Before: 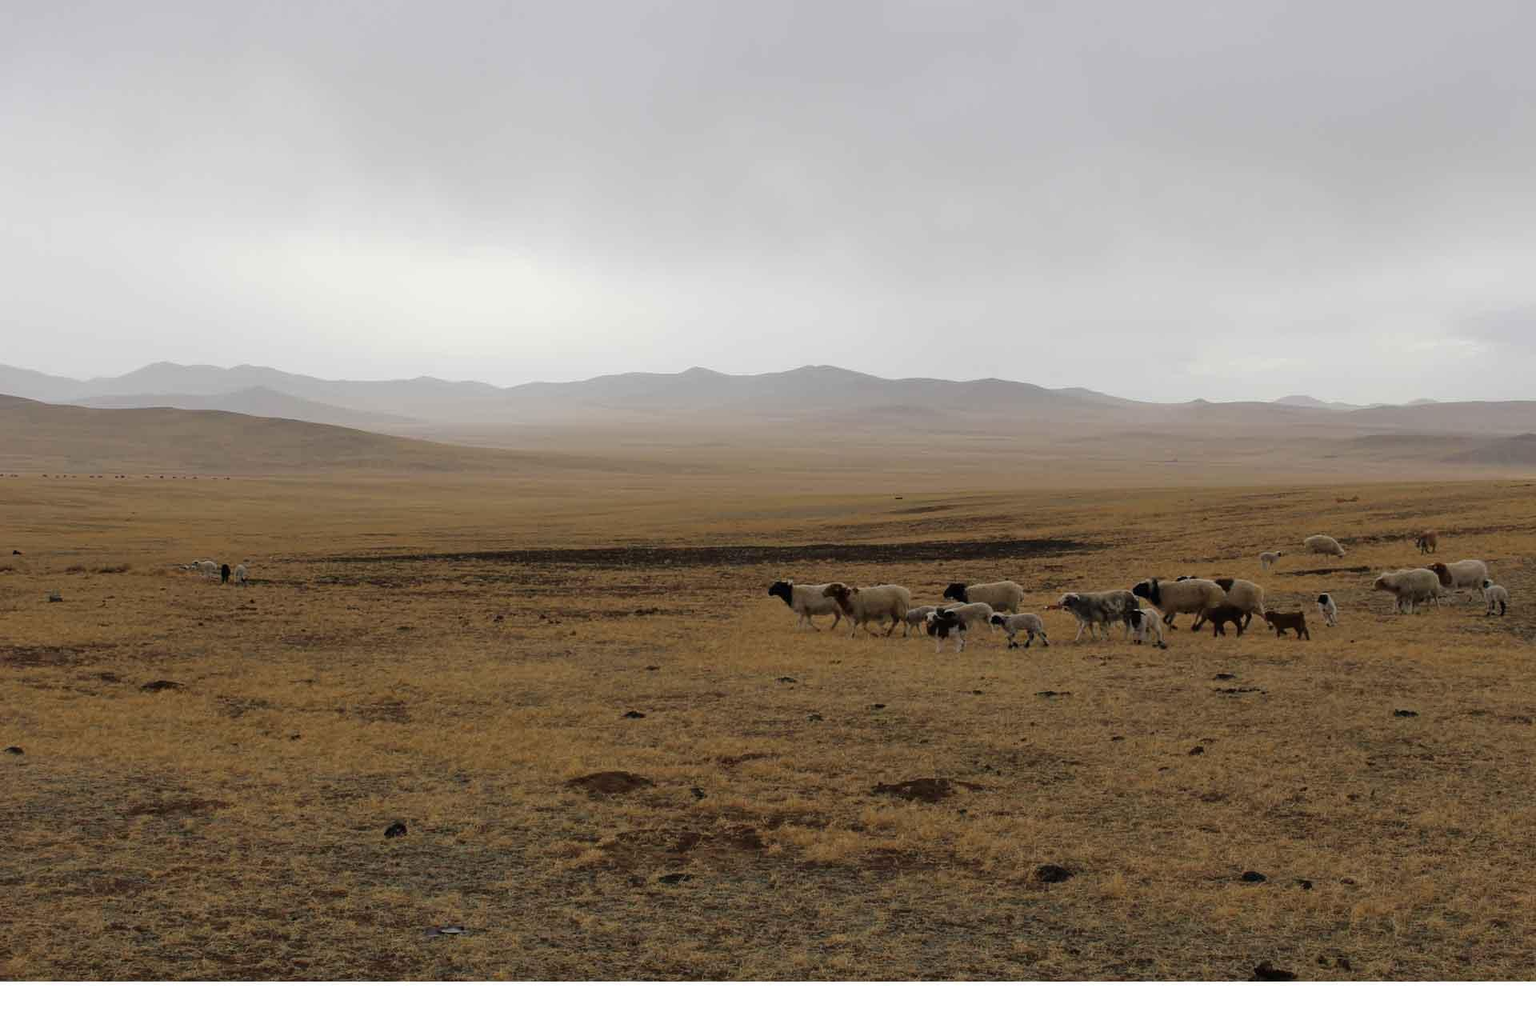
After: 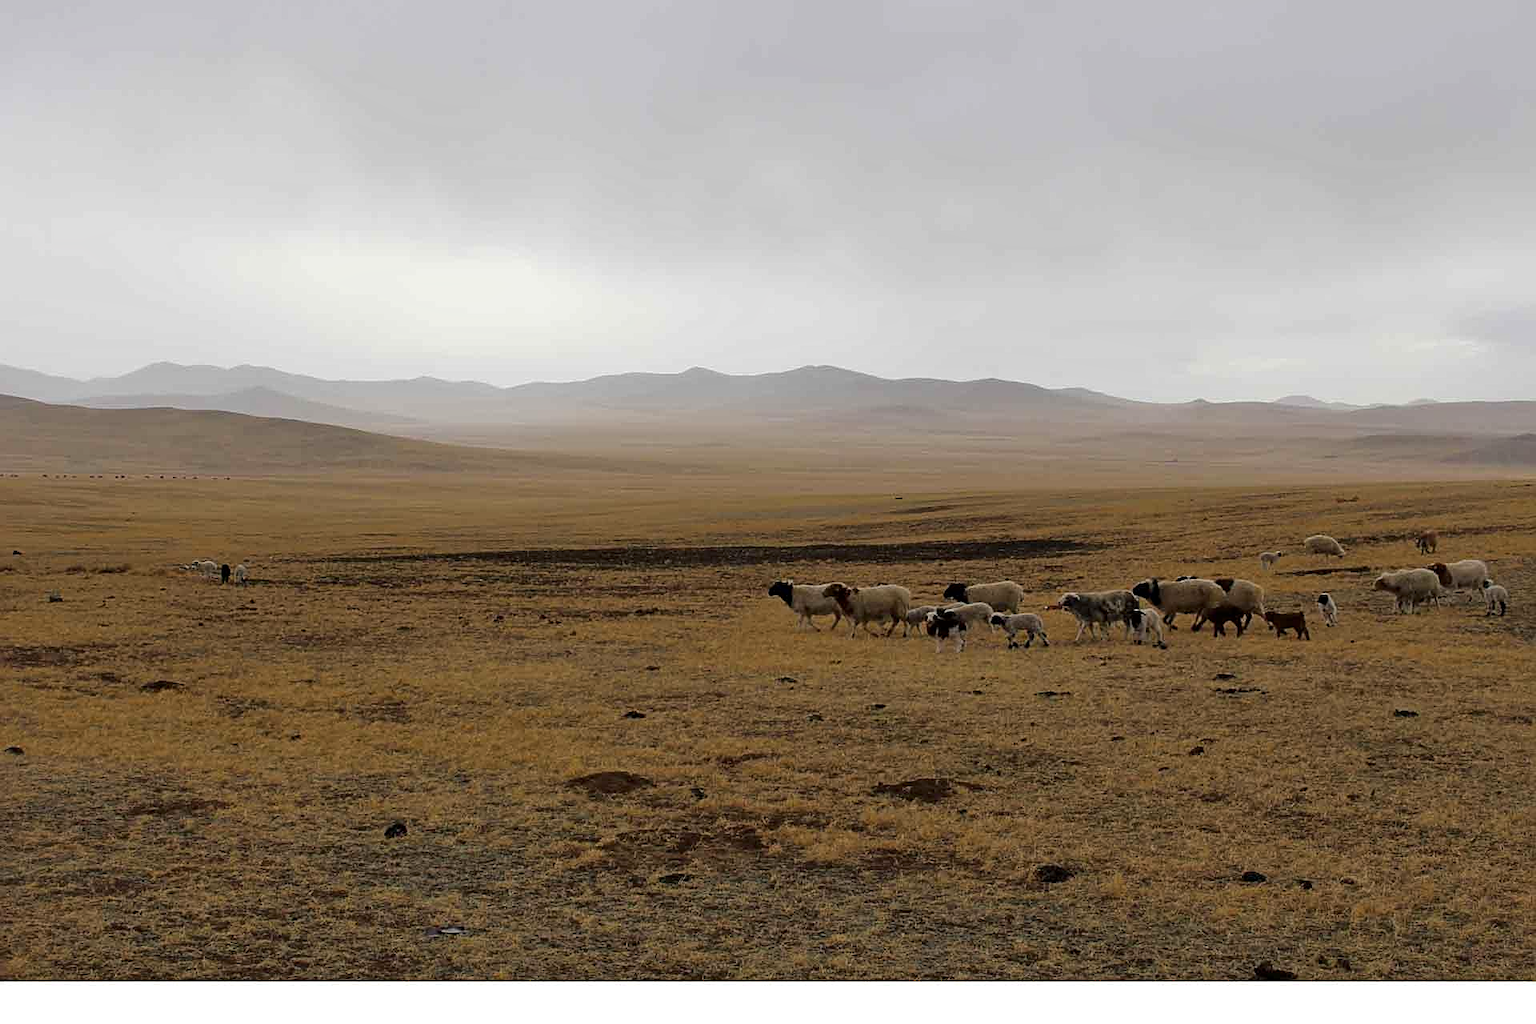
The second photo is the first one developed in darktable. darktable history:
color balance rgb: shadows fall-off 101%, linear chroma grading › mid-tones 7.63%, perceptual saturation grading › mid-tones 11.68%, mask middle-gray fulcrum 22.45%, global vibrance 10.11%, saturation formula JzAzBz (2021)
local contrast: mode bilateral grid, contrast 20, coarseness 50, detail 120%, midtone range 0.2
sharpen: on, module defaults
